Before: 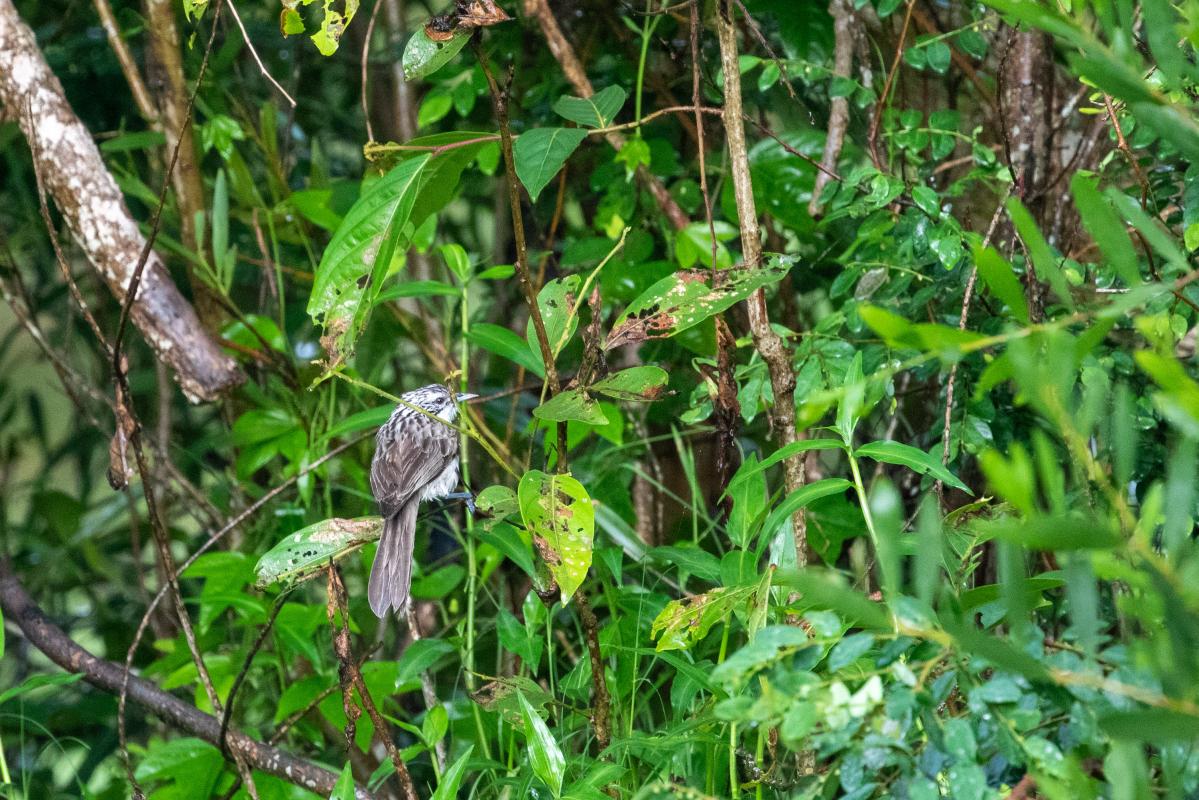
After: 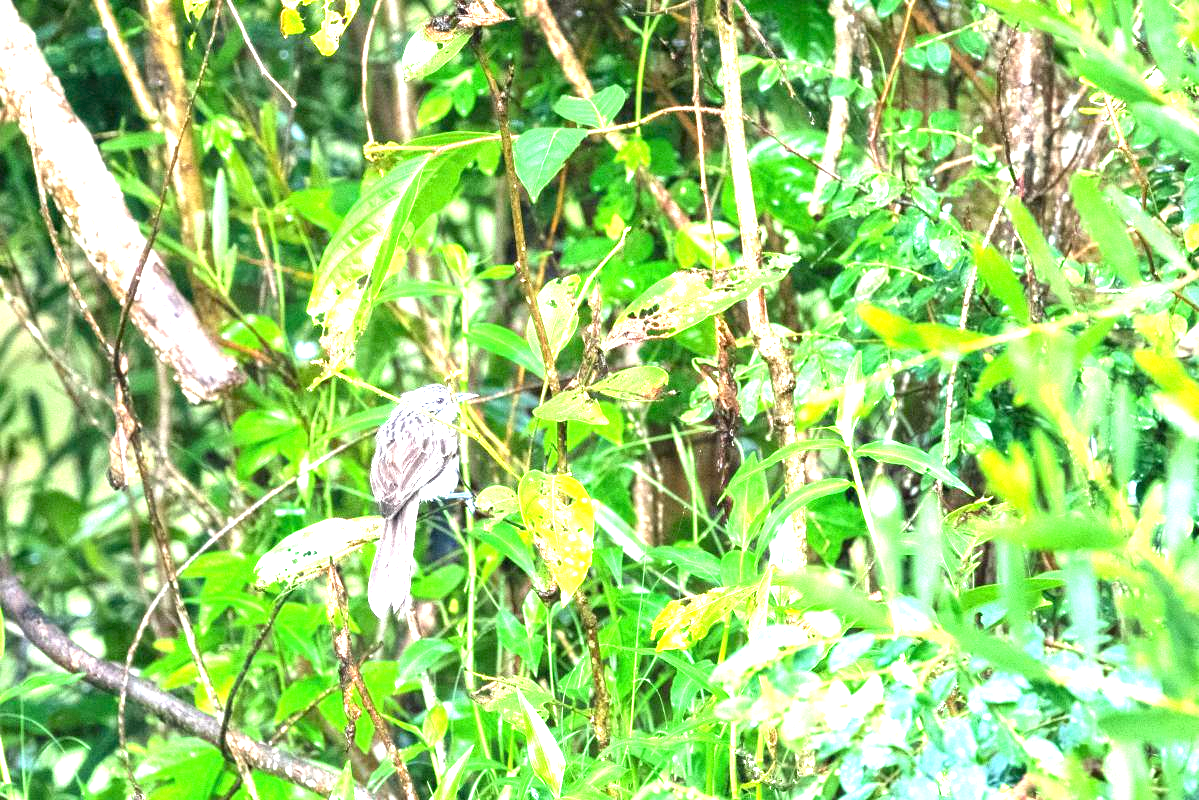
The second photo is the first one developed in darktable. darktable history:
exposure: black level correction 0, exposure 2.41 EV, compensate highlight preservation false
